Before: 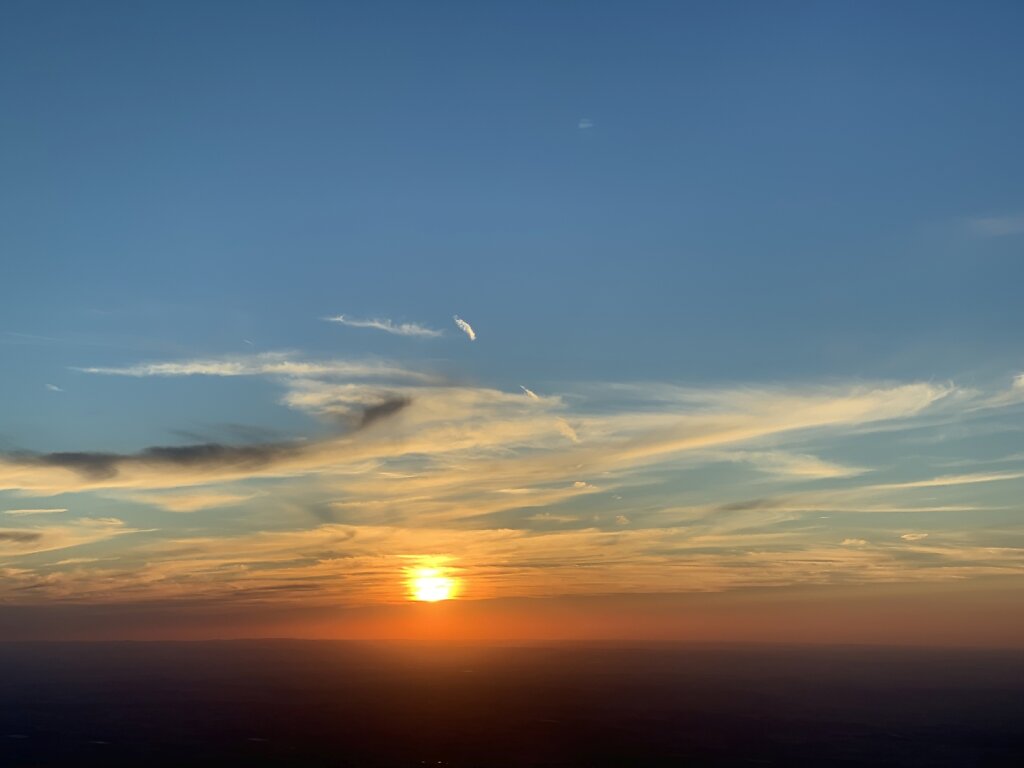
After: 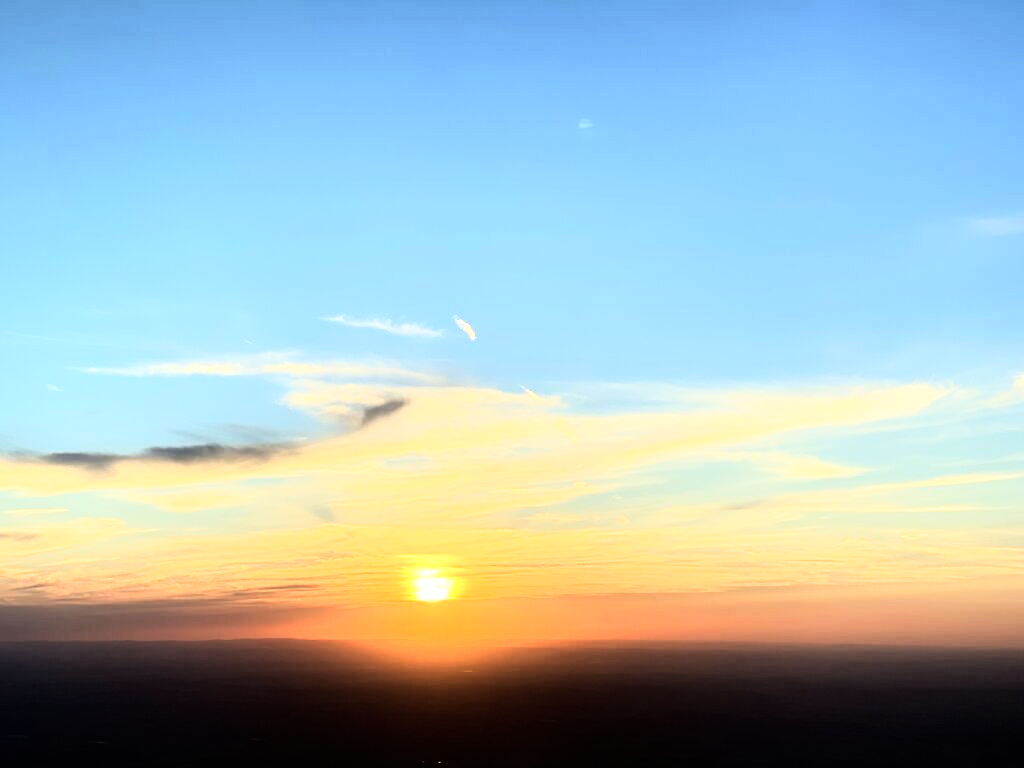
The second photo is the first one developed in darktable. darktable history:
exposure: black level correction 0, exposure 0.5 EV, compensate highlight preservation false
rgb curve: curves: ch0 [(0, 0) (0.21, 0.15) (0.24, 0.21) (0.5, 0.75) (0.75, 0.96) (0.89, 0.99) (1, 1)]; ch1 [(0, 0.02) (0.21, 0.13) (0.25, 0.2) (0.5, 0.67) (0.75, 0.9) (0.89, 0.97) (1, 1)]; ch2 [(0, 0.02) (0.21, 0.13) (0.25, 0.2) (0.5, 0.67) (0.75, 0.9) (0.89, 0.97) (1, 1)], compensate middle gray true
